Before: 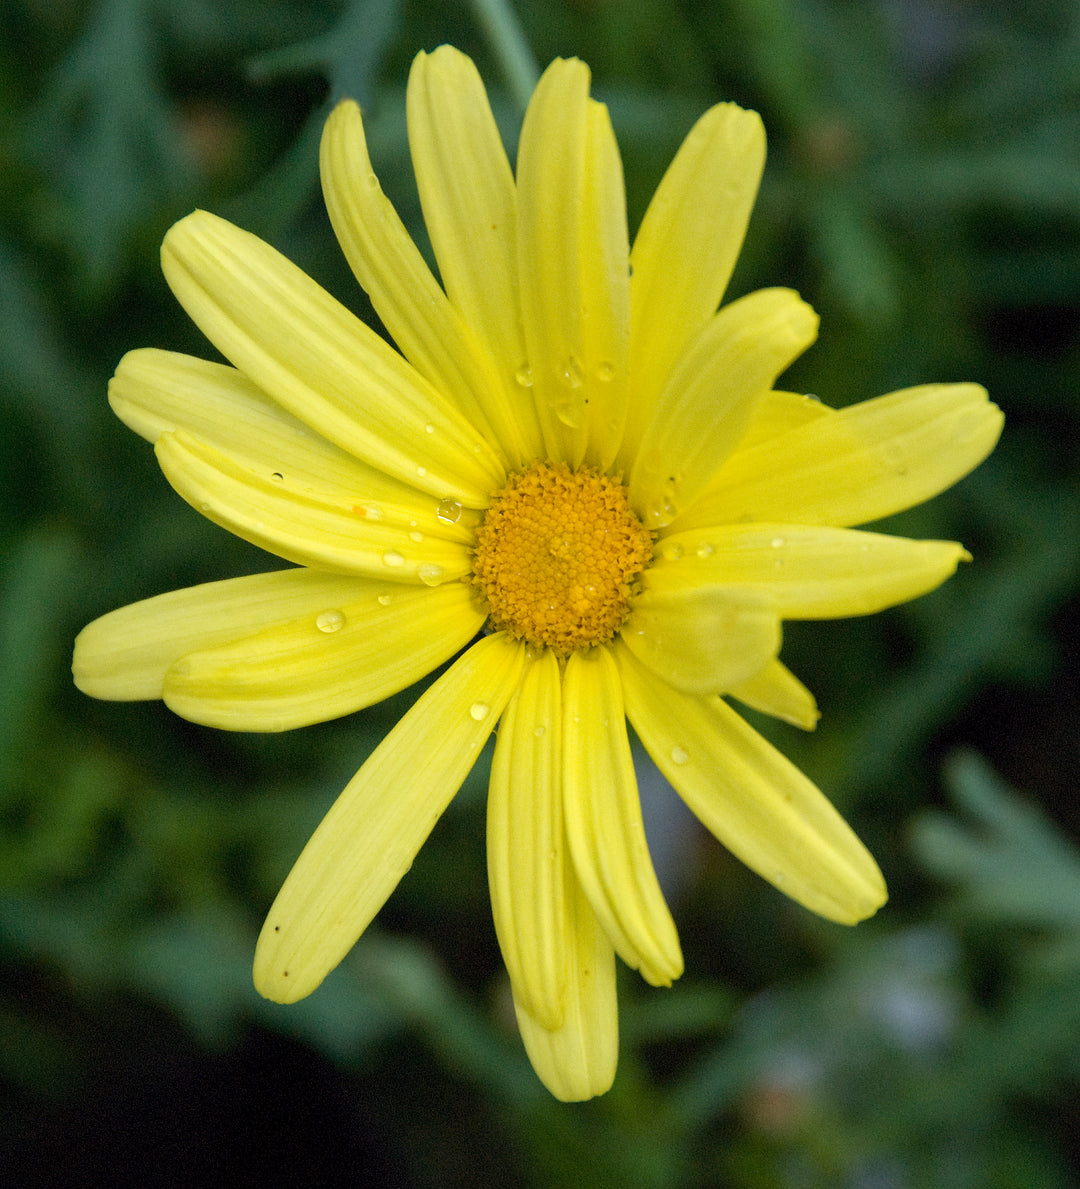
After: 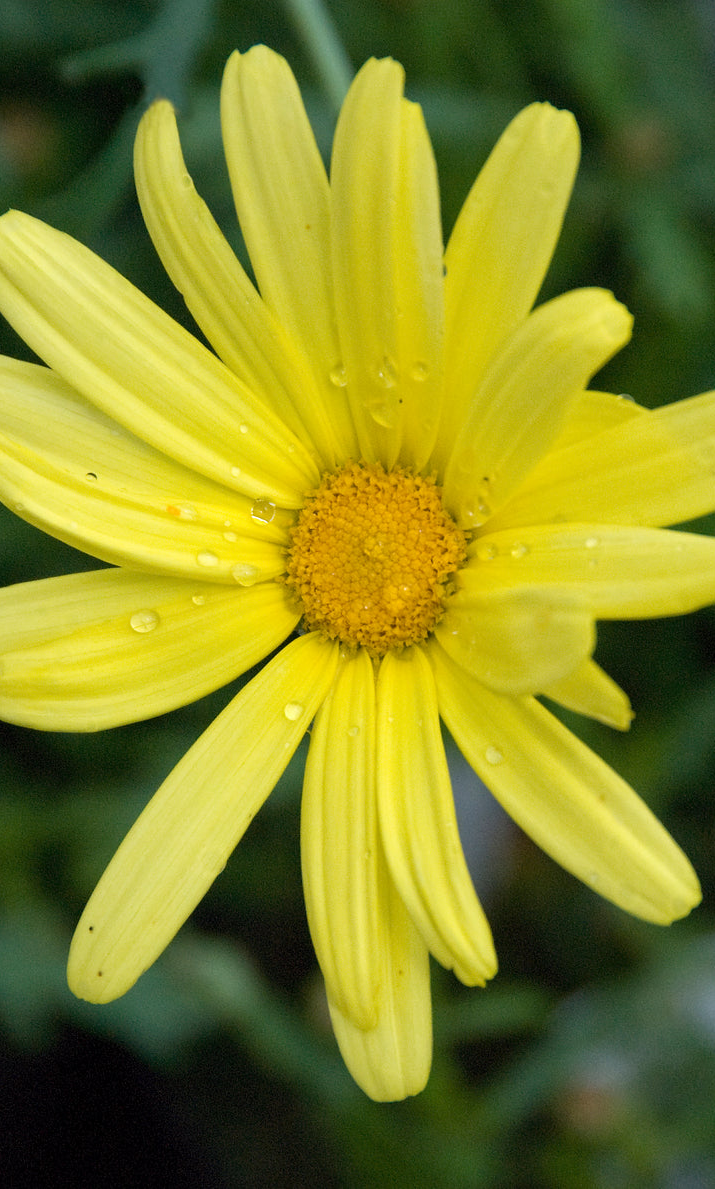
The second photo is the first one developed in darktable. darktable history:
crop: left 17.237%, right 16.539%
